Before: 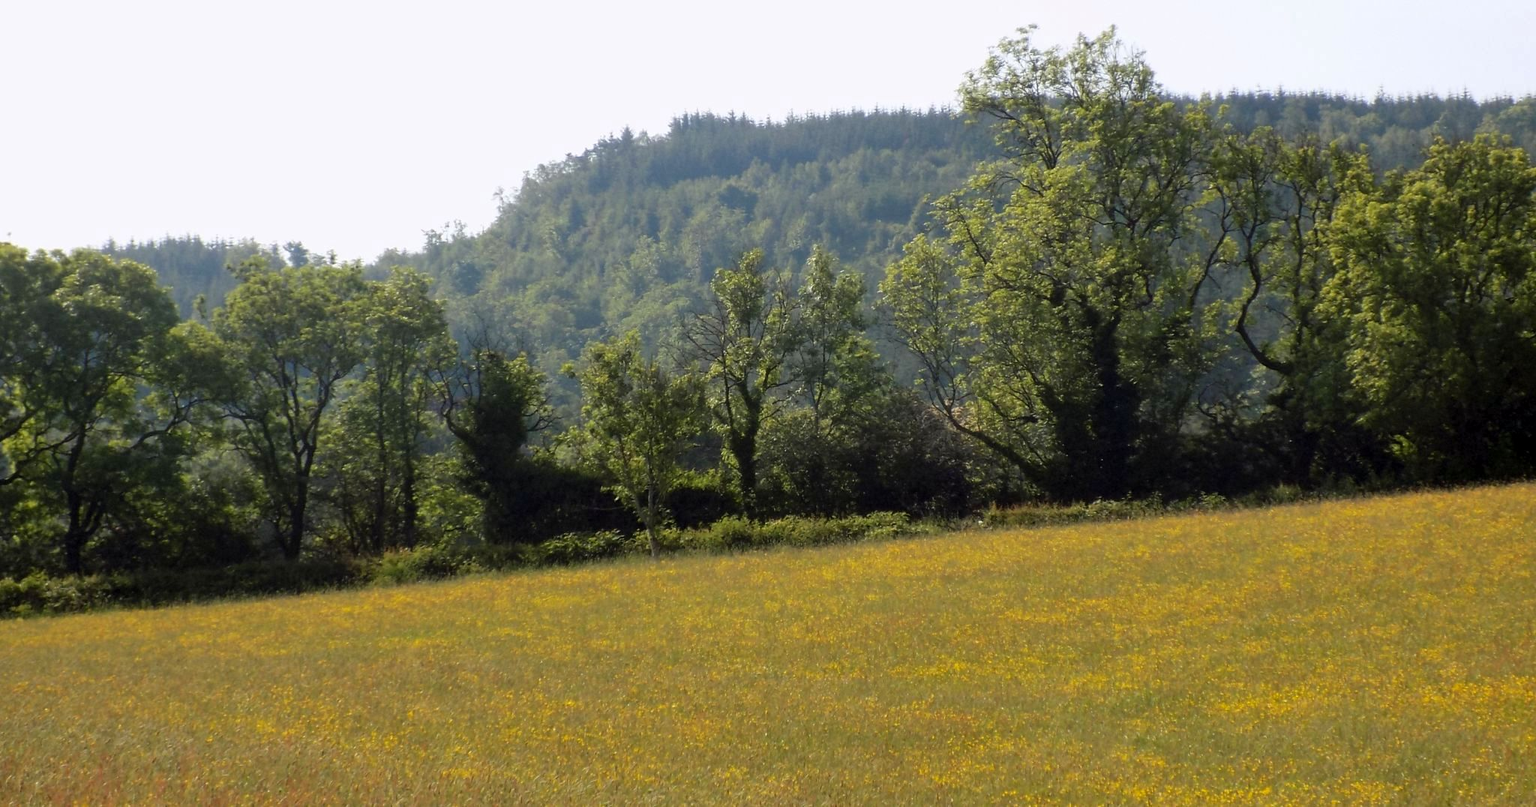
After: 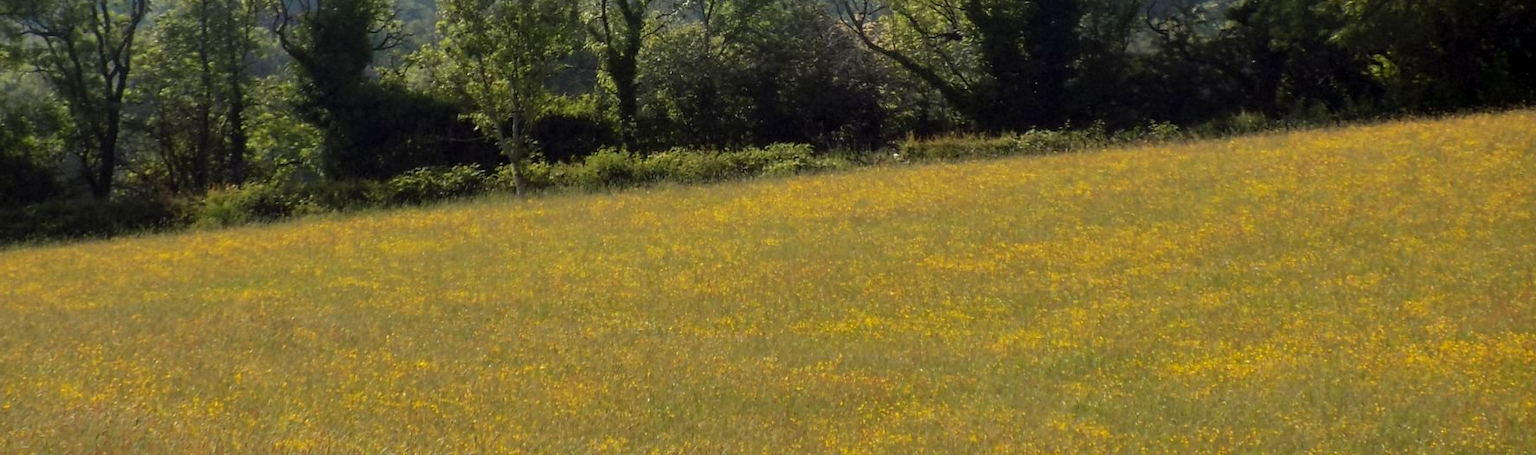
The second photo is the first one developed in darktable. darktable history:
crop and rotate: left 13.306%, top 48.129%, bottom 2.928%
vignetting: fall-off start 97.23%, saturation -0.024, center (-0.033, -0.042), width/height ratio 1.179, unbound false
